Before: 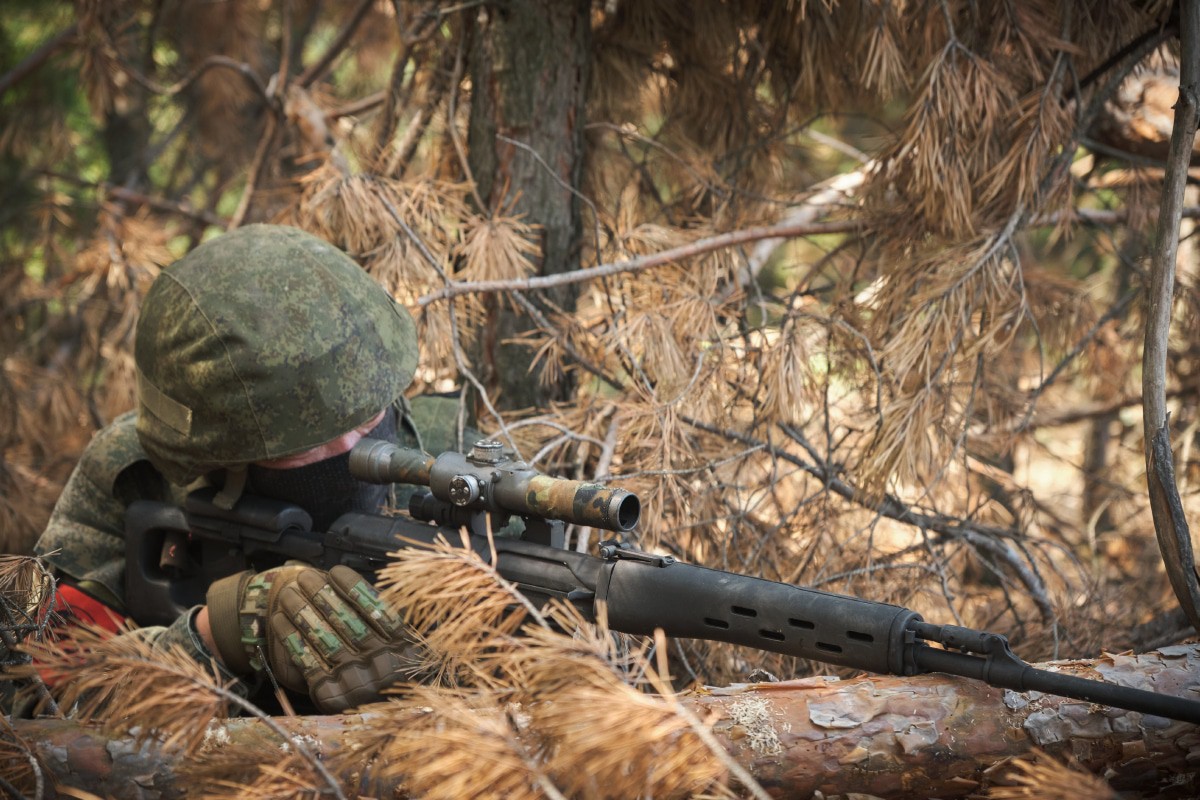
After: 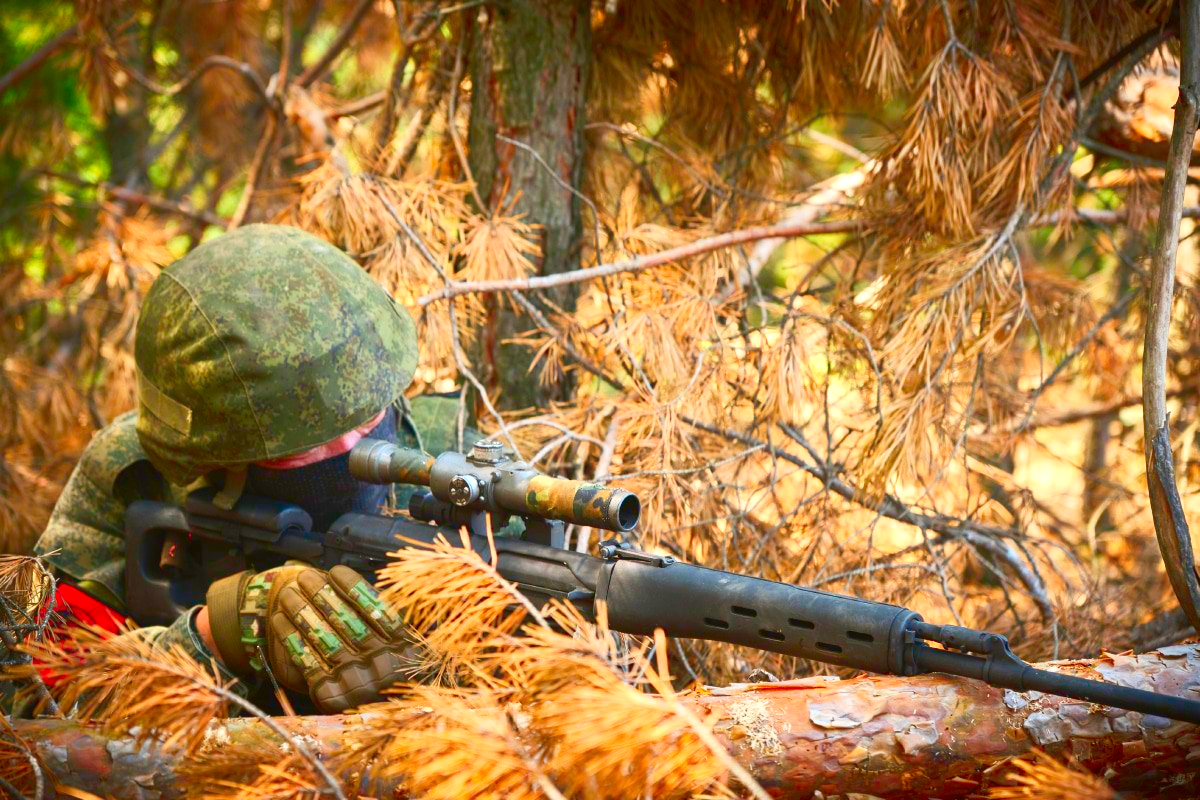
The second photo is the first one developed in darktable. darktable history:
color zones: curves: ch0 [(0.068, 0.464) (0.25, 0.5) (0.48, 0.508) (0.75, 0.536) (0.886, 0.476) (0.967, 0.456)]; ch1 [(0.066, 0.456) (0.25, 0.5) (0.616, 0.508) (0.746, 0.56) (0.934, 0.444)]
levels: levels [0, 0.397, 0.955]
contrast brightness saturation: contrast 0.266, brightness 0.022, saturation 0.874
